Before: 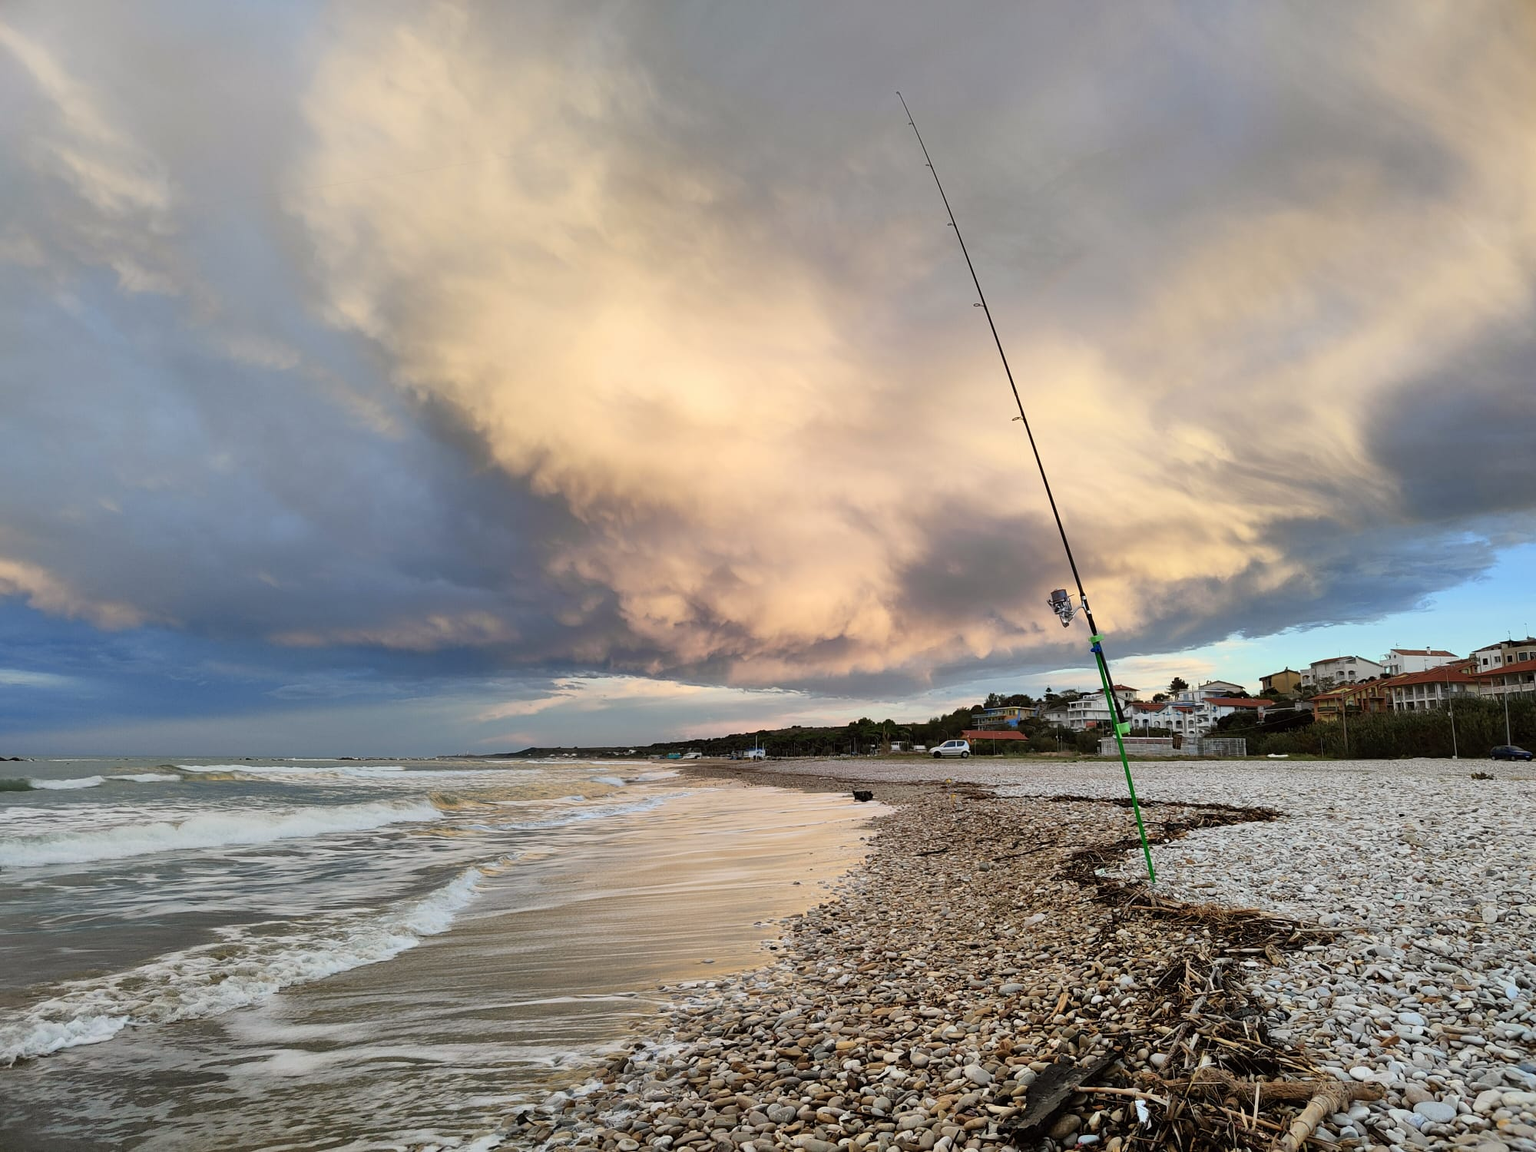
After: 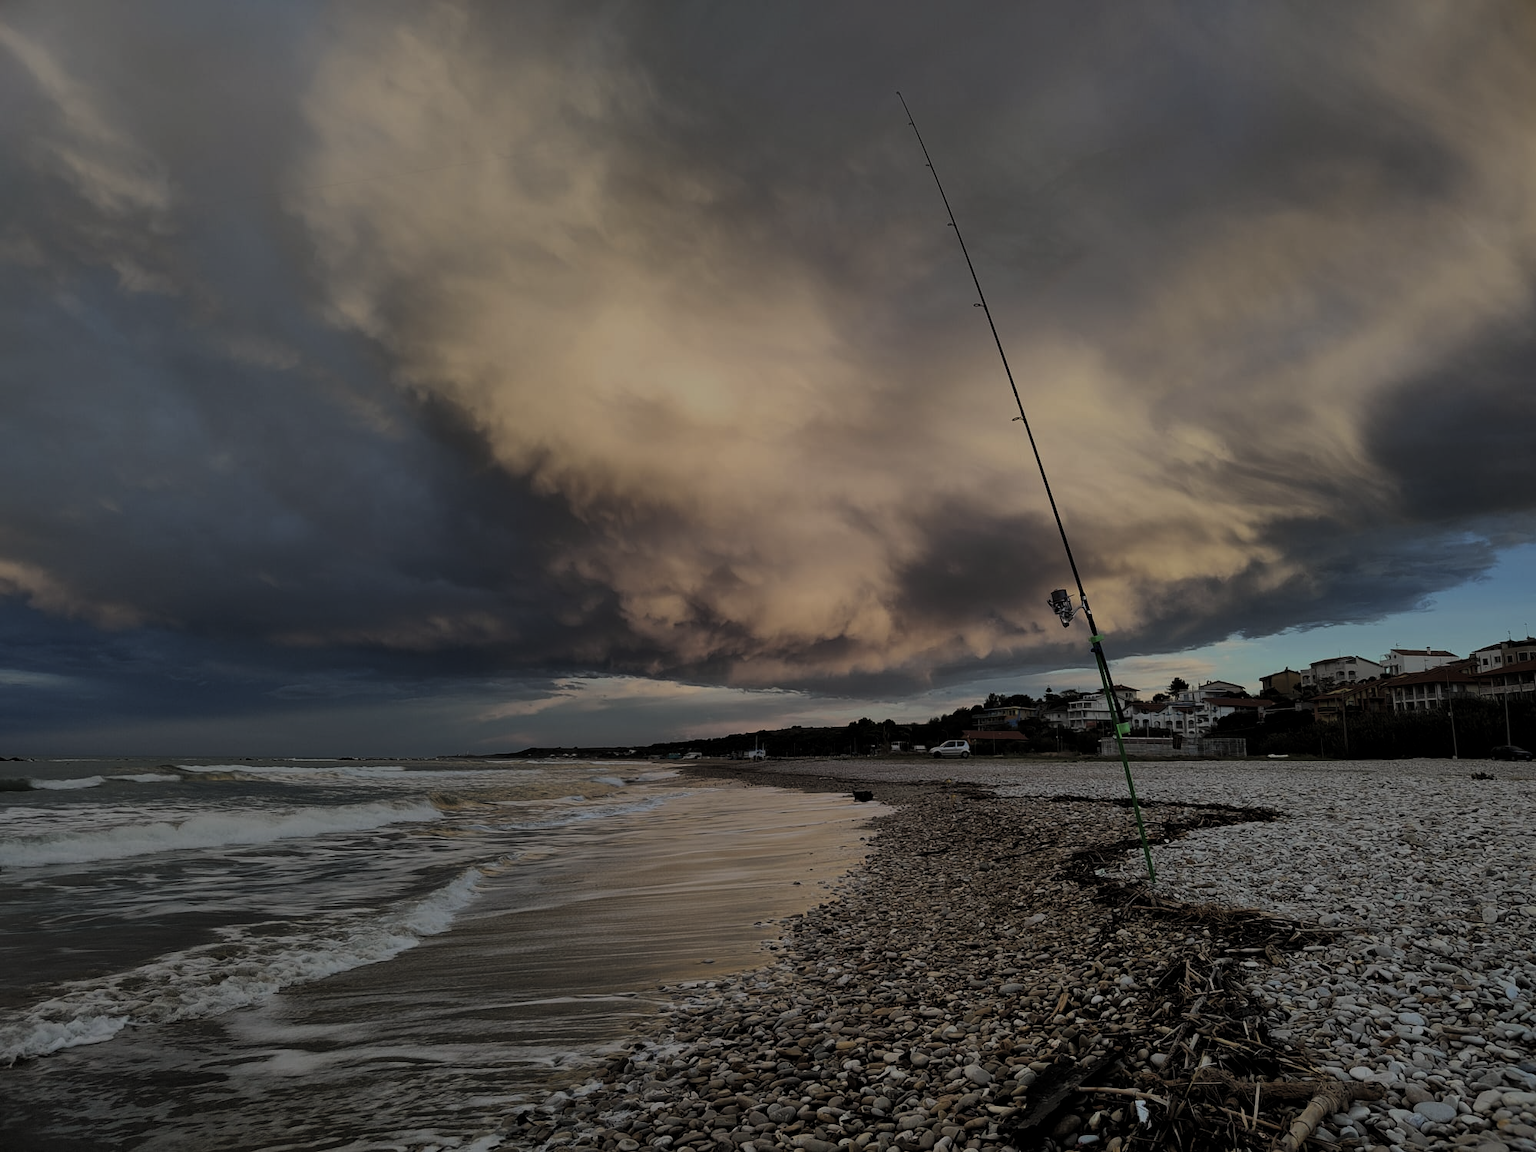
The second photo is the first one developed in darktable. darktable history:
levels: levels [0.101, 0.578, 0.953]
exposure: black level correction -0.016, exposure -1.018 EV, compensate highlight preservation false
